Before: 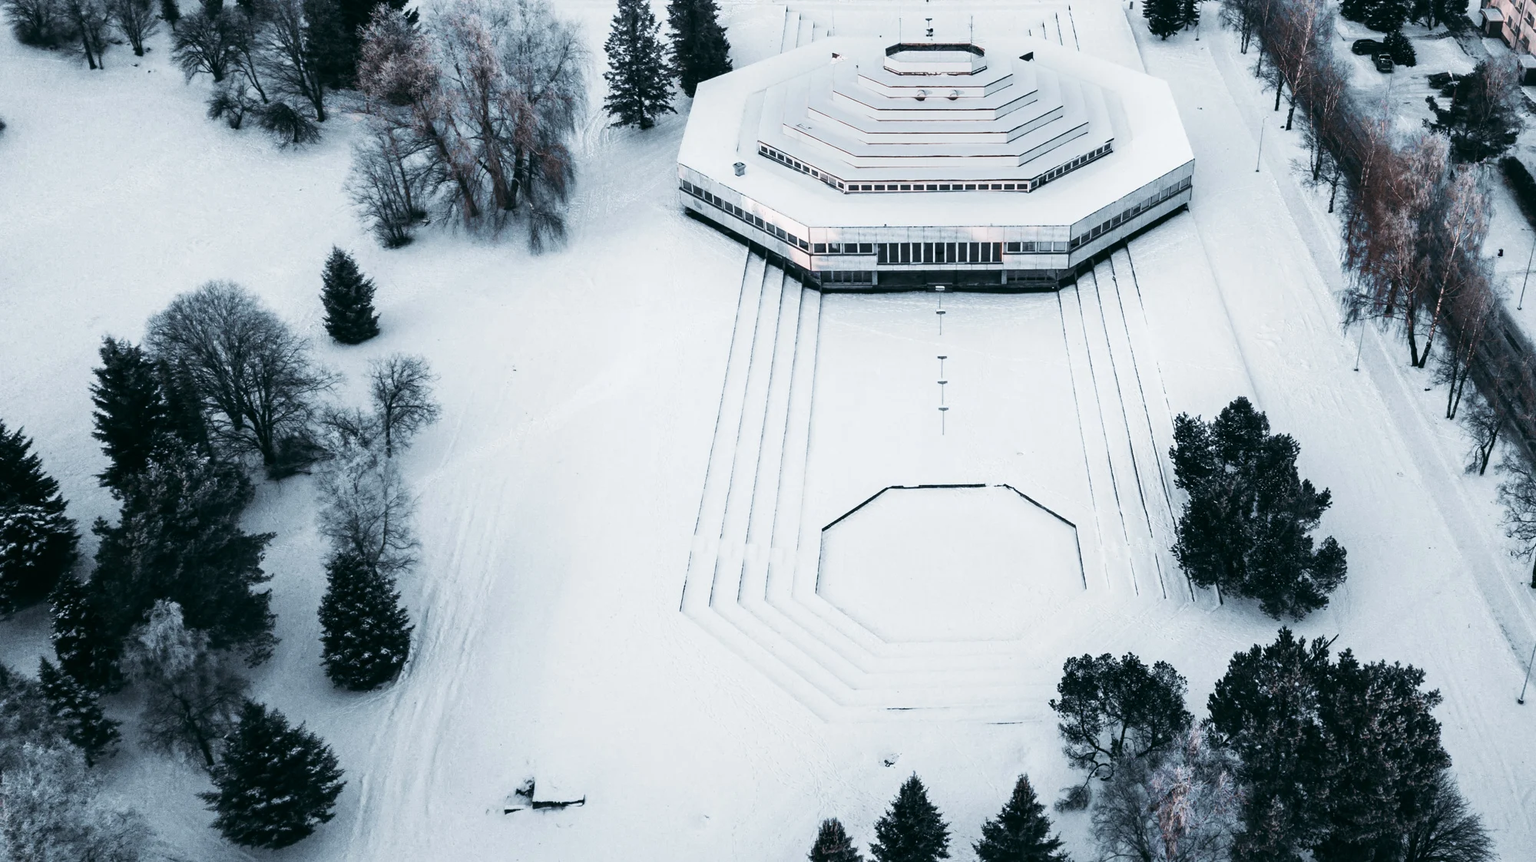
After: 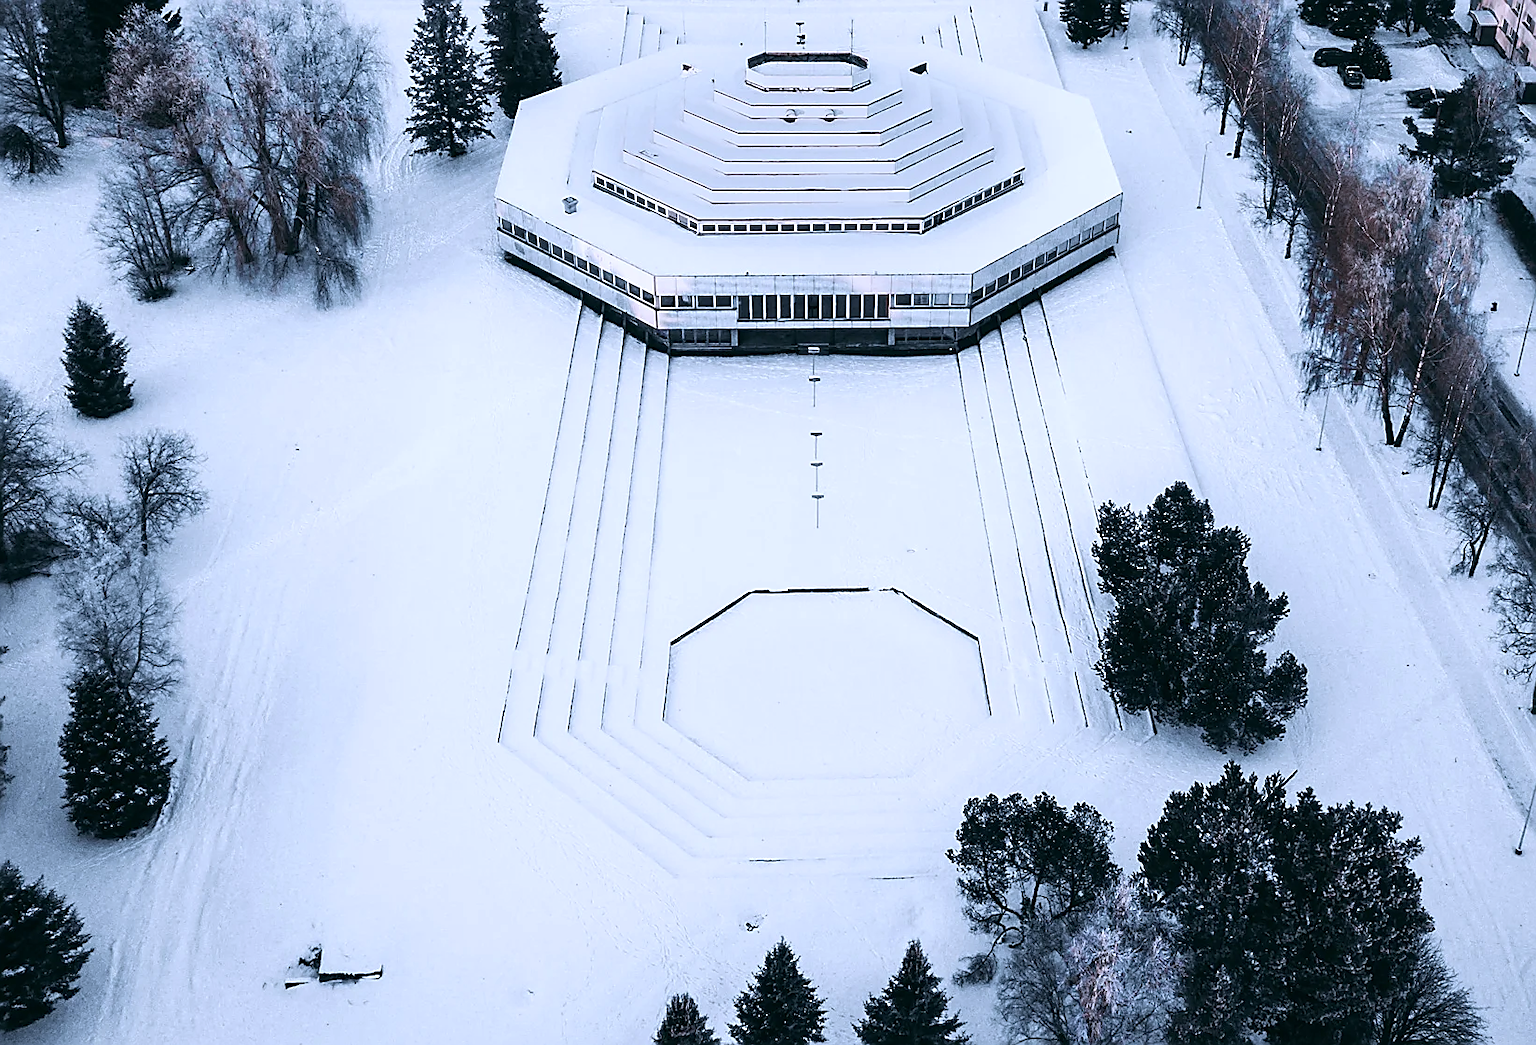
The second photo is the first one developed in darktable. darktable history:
crop: left 17.582%, bottom 0.031%
white balance: red 0.967, blue 1.119, emerald 0.756
sharpen: radius 1.4, amount 1.25, threshold 0.7
